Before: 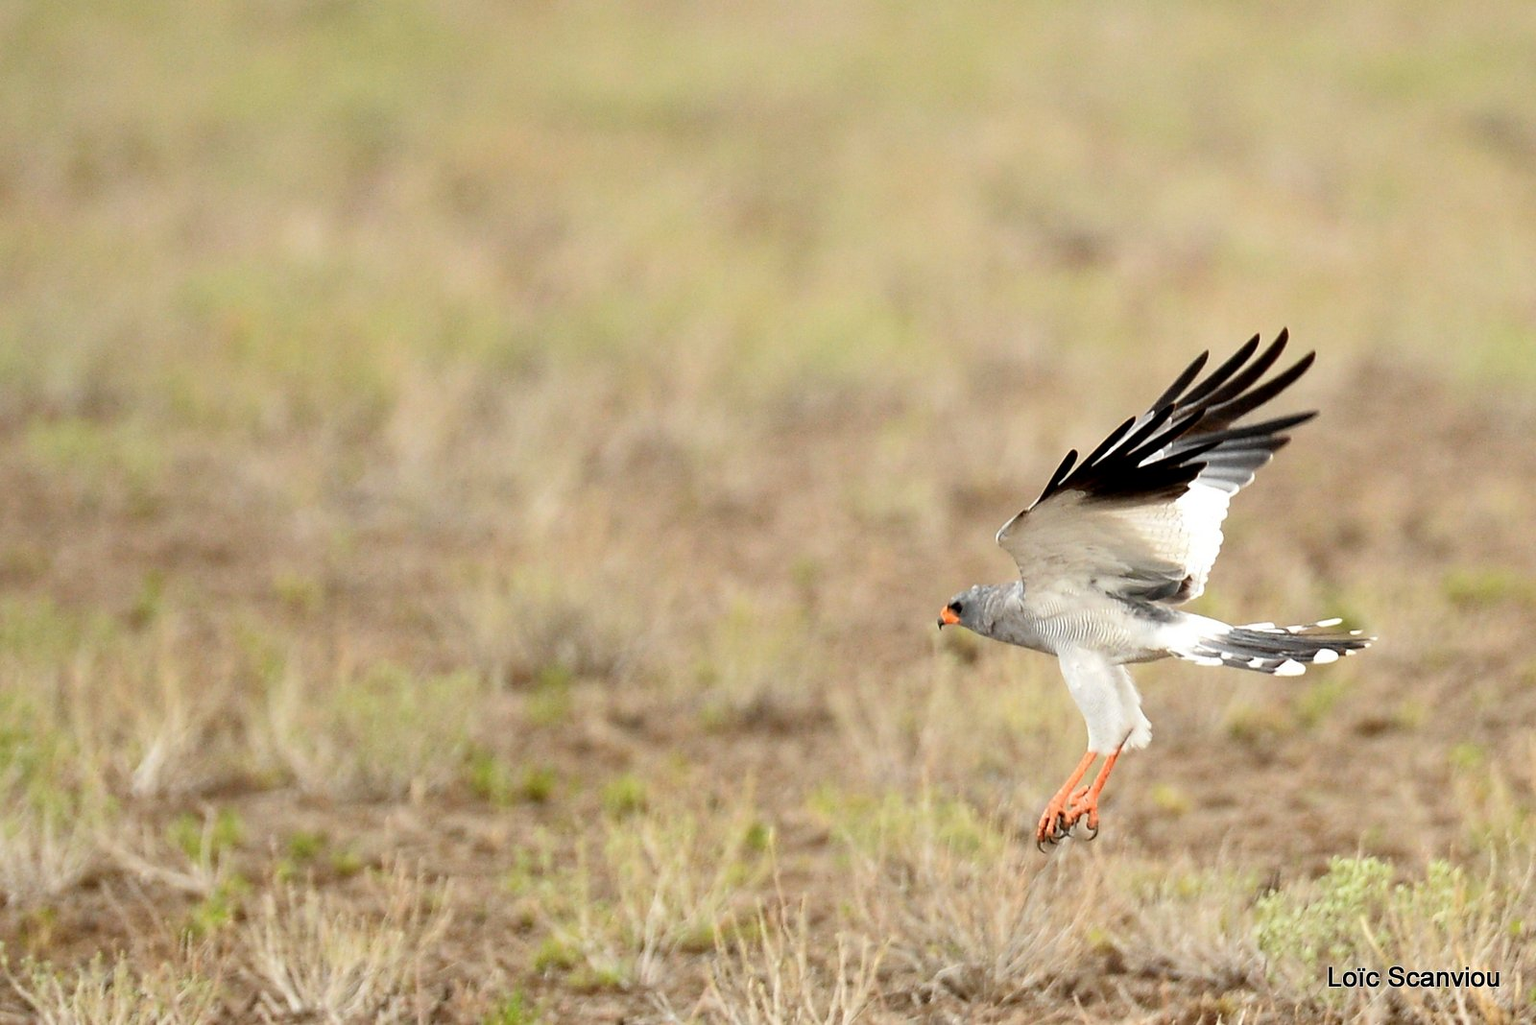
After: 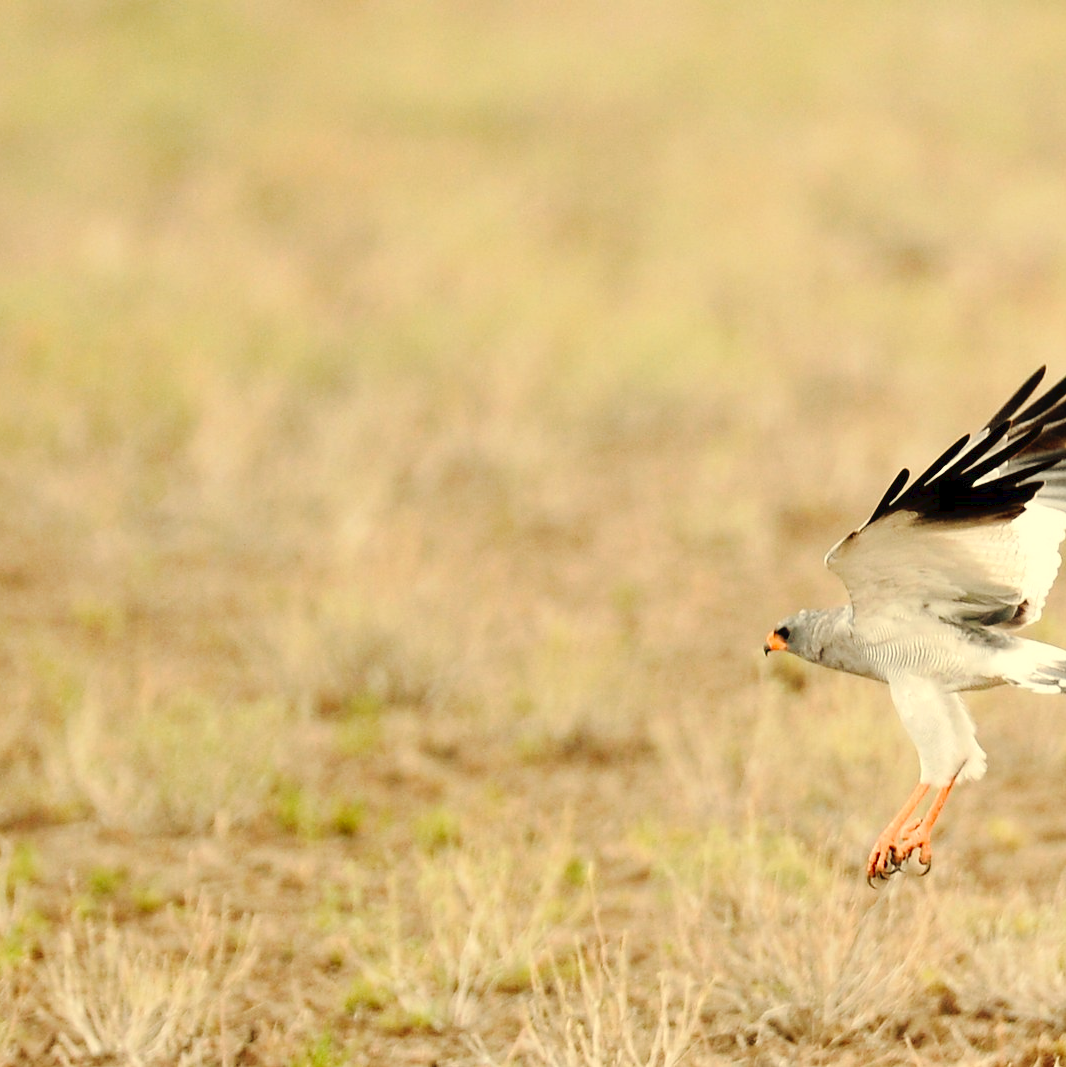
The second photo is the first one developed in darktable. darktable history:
tone curve: curves: ch0 [(0, 0) (0.003, 0.035) (0.011, 0.035) (0.025, 0.035) (0.044, 0.046) (0.069, 0.063) (0.1, 0.084) (0.136, 0.123) (0.177, 0.174) (0.224, 0.232) (0.277, 0.304) (0.335, 0.387) (0.399, 0.476) (0.468, 0.566) (0.543, 0.639) (0.623, 0.714) (0.709, 0.776) (0.801, 0.851) (0.898, 0.921) (1, 1)], preserve colors none
crop and rotate: left 13.409%, right 19.924%
white balance: red 1.08, blue 0.791
